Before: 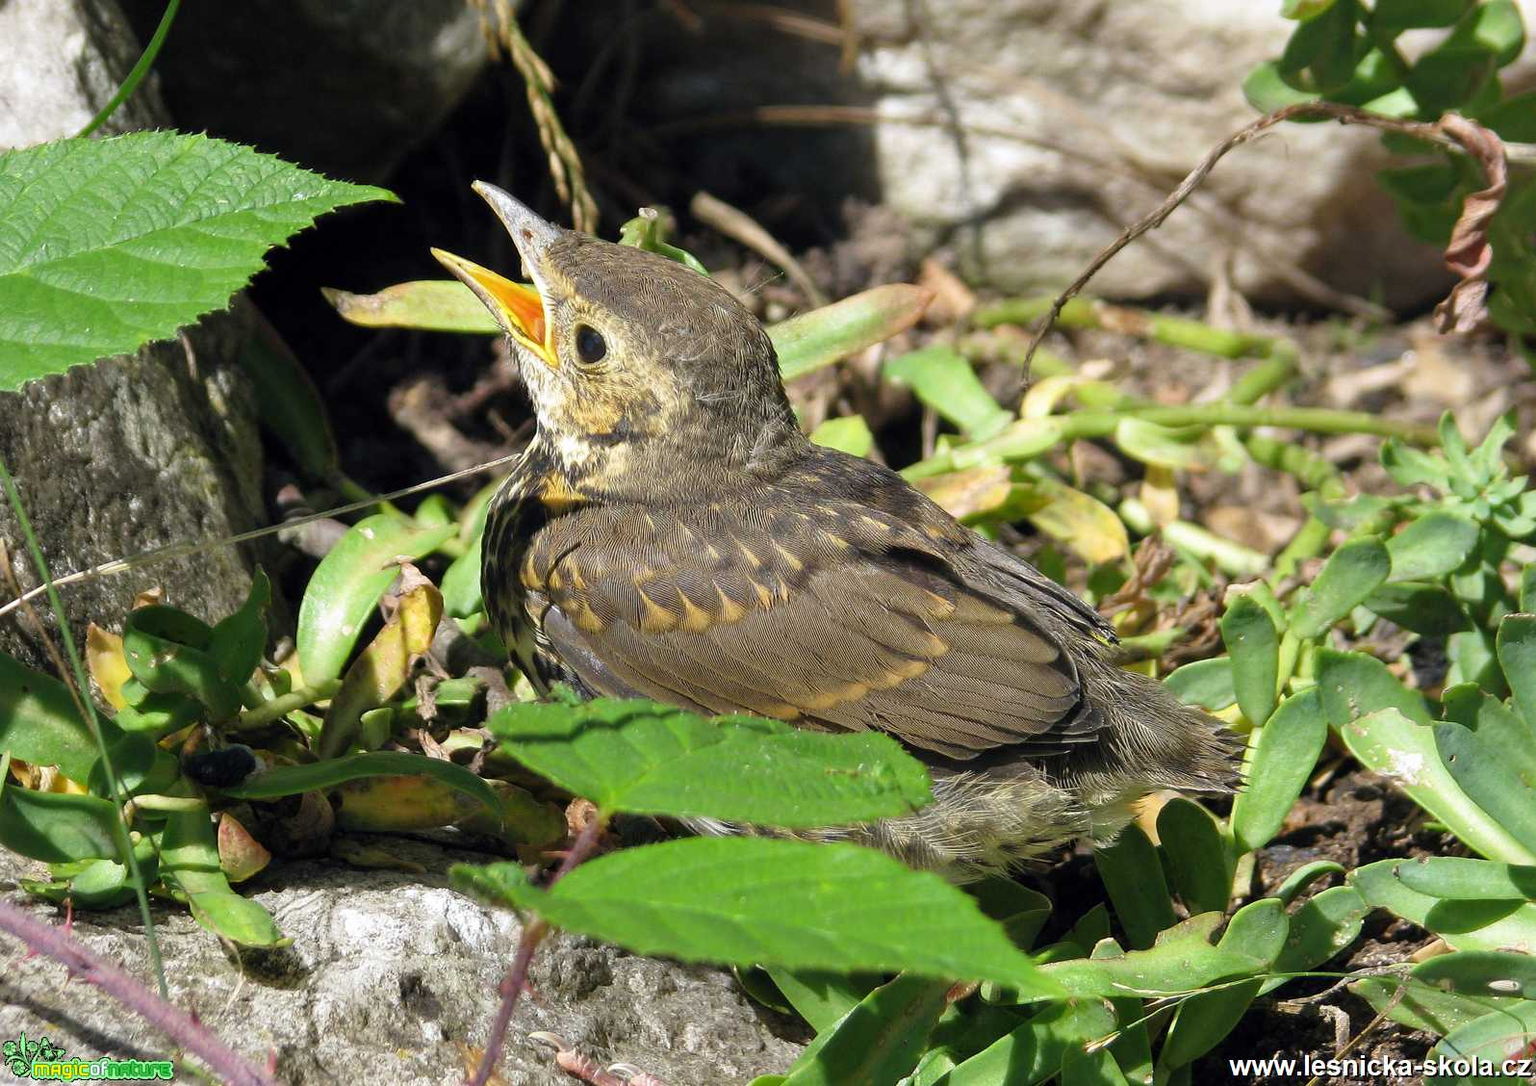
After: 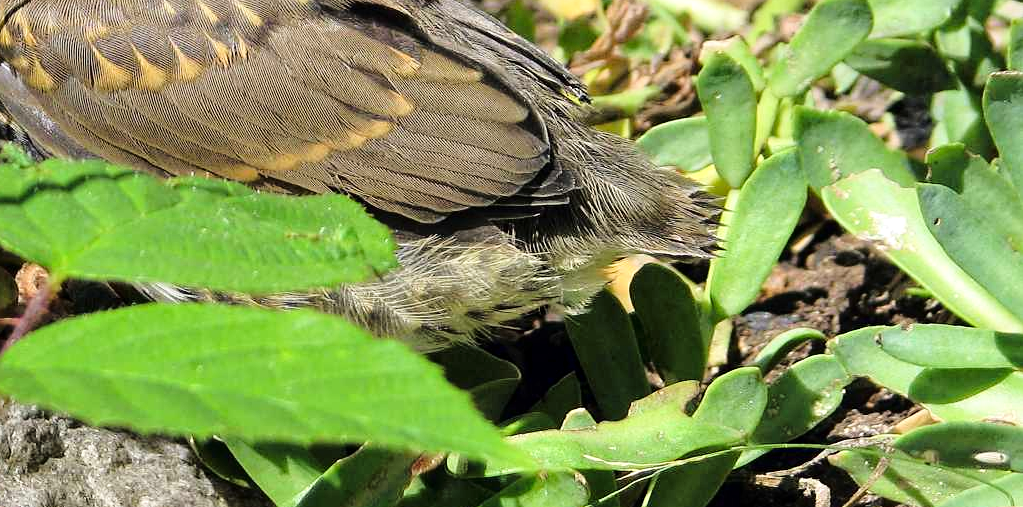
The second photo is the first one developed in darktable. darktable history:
local contrast: highlights 107%, shadows 100%, detail 119%, midtone range 0.2
sharpen: amount 0.217
tone curve: curves: ch0 [(0, 0) (0.003, 0.012) (0.011, 0.015) (0.025, 0.023) (0.044, 0.036) (0.069, 0.047) (0.1, 0.062) (0.136, 0.1) (0.177, 0.15) (0.224, 0.219) (0.277, 0.3) (0.335, 0.401) (0.399, 0.49) (0.468, 0.569) (0.543, 0.641) (0.623, 0.73) (0.709, 0.806) (0.801, 0.88) (0.898, 0.939) (1, 1)], color space Lab, linked channels, preserve colors none
crop and rotate: left 35.881%, top 50.22%, bottom 4.794%
